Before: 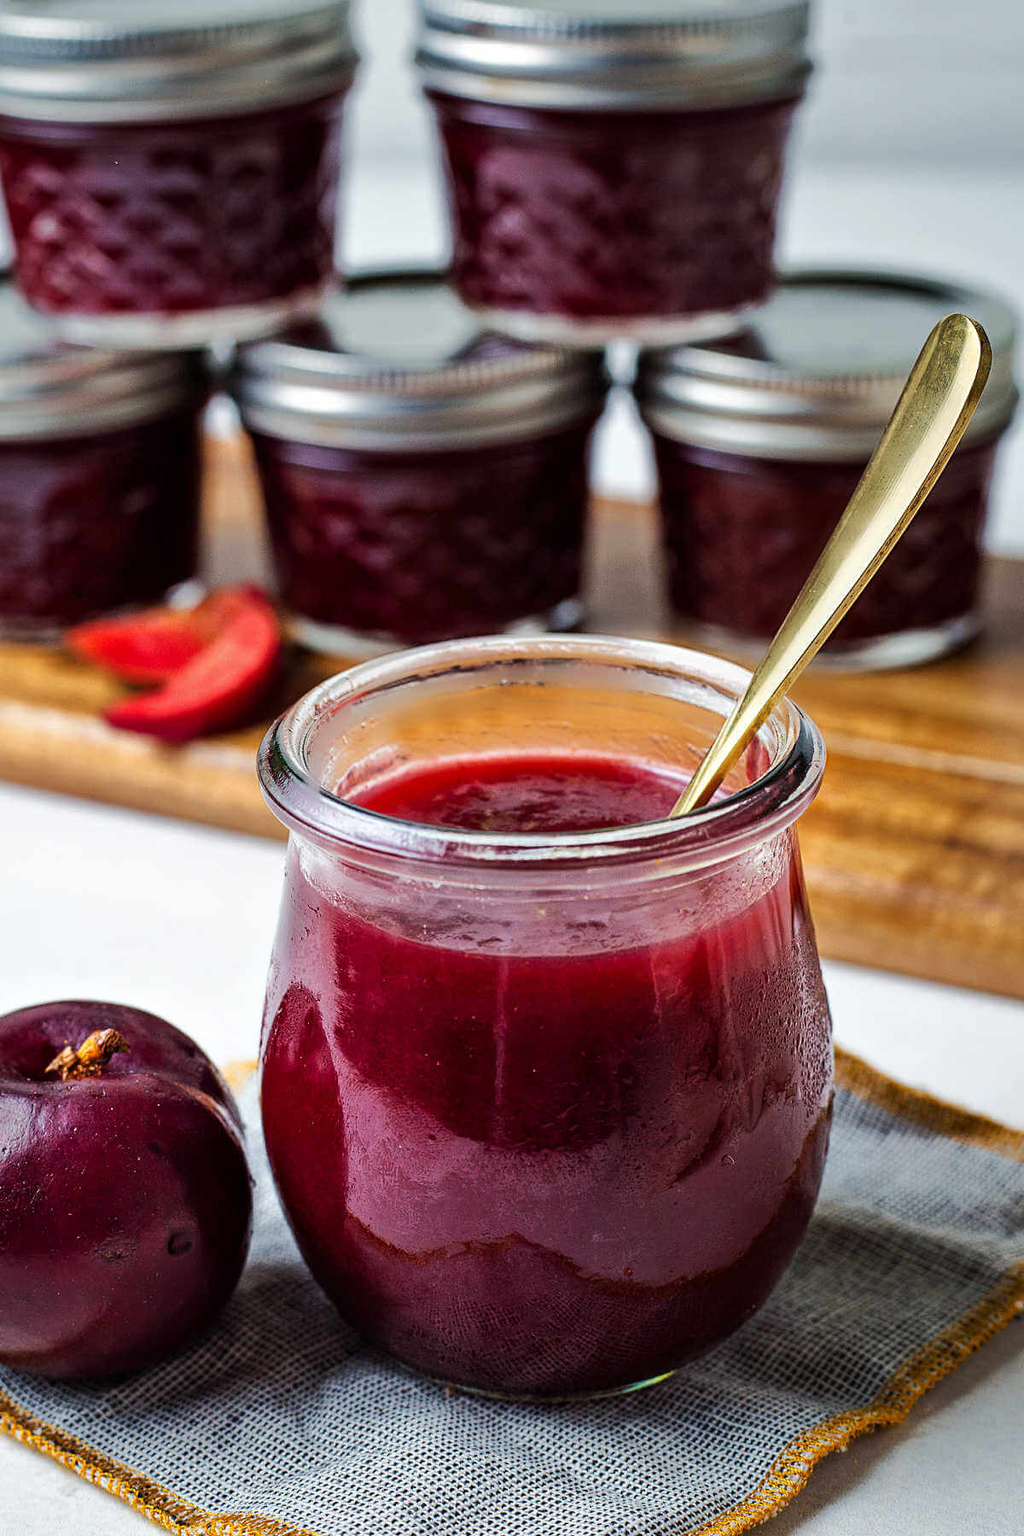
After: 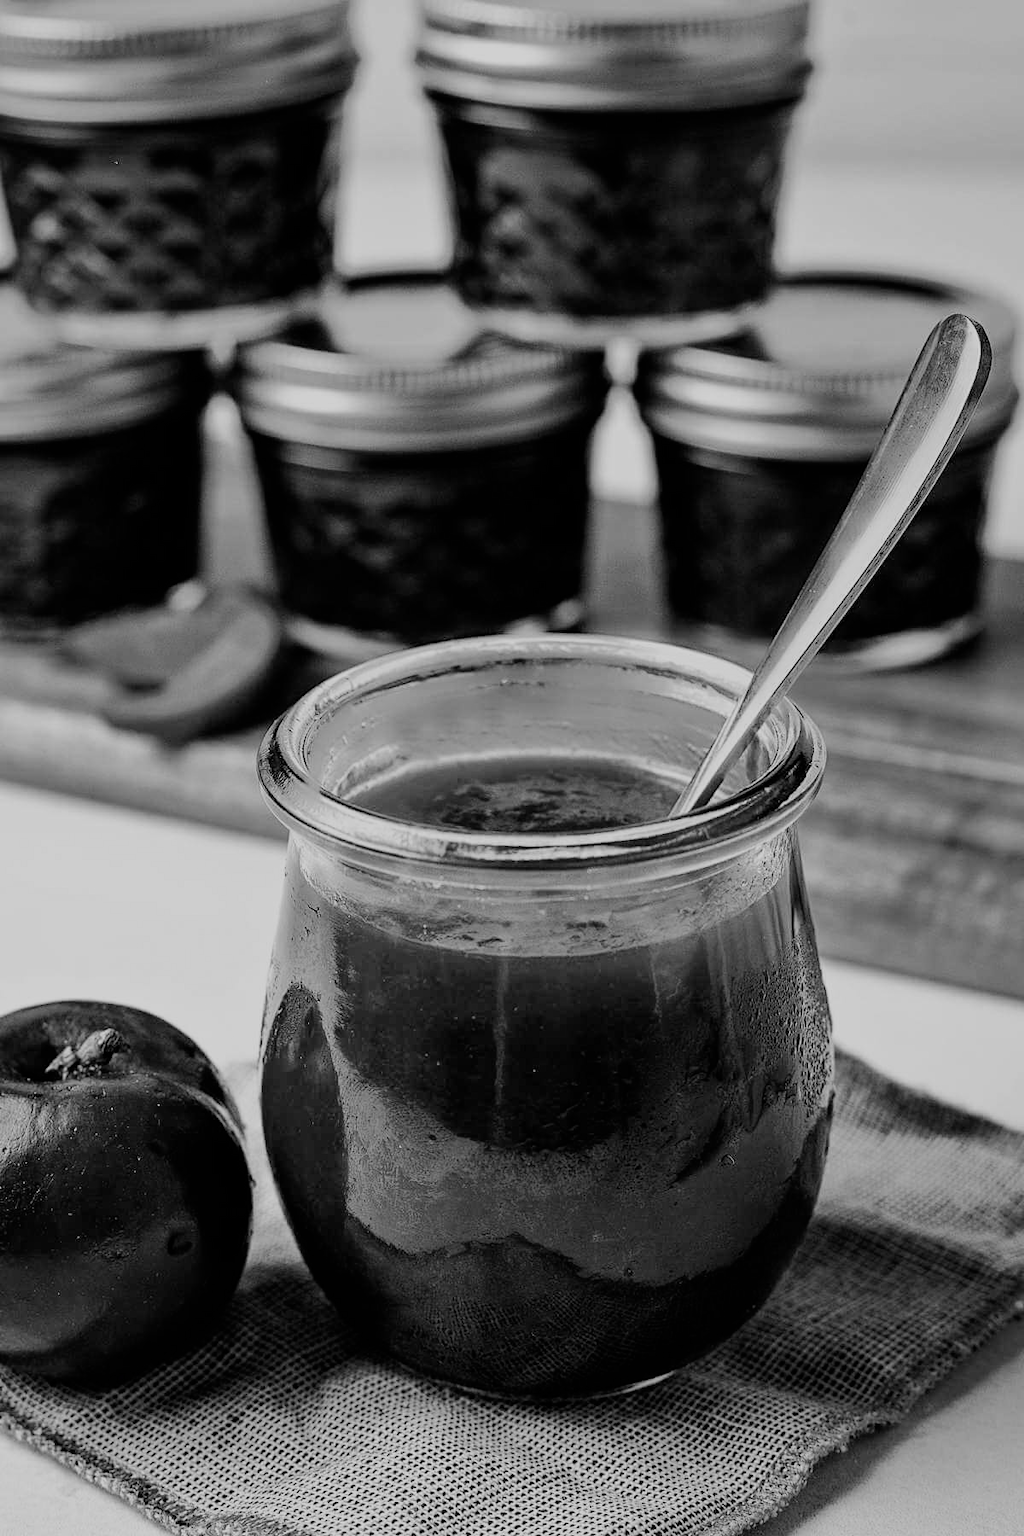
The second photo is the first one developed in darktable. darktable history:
white balance: emerald 1
filmic rgb: black relative exposure -7.65 EV, white relative exposure 4.56 EV, hardness 3.61, color science v6 (2022)
color calibration: output gray [0.18, 0.41, 0.41, 0], gray › normalize channels true, illuminant same as pipeline (D50), adaptation XYZ, x 0.346, y 0.359, gamut compression 0
